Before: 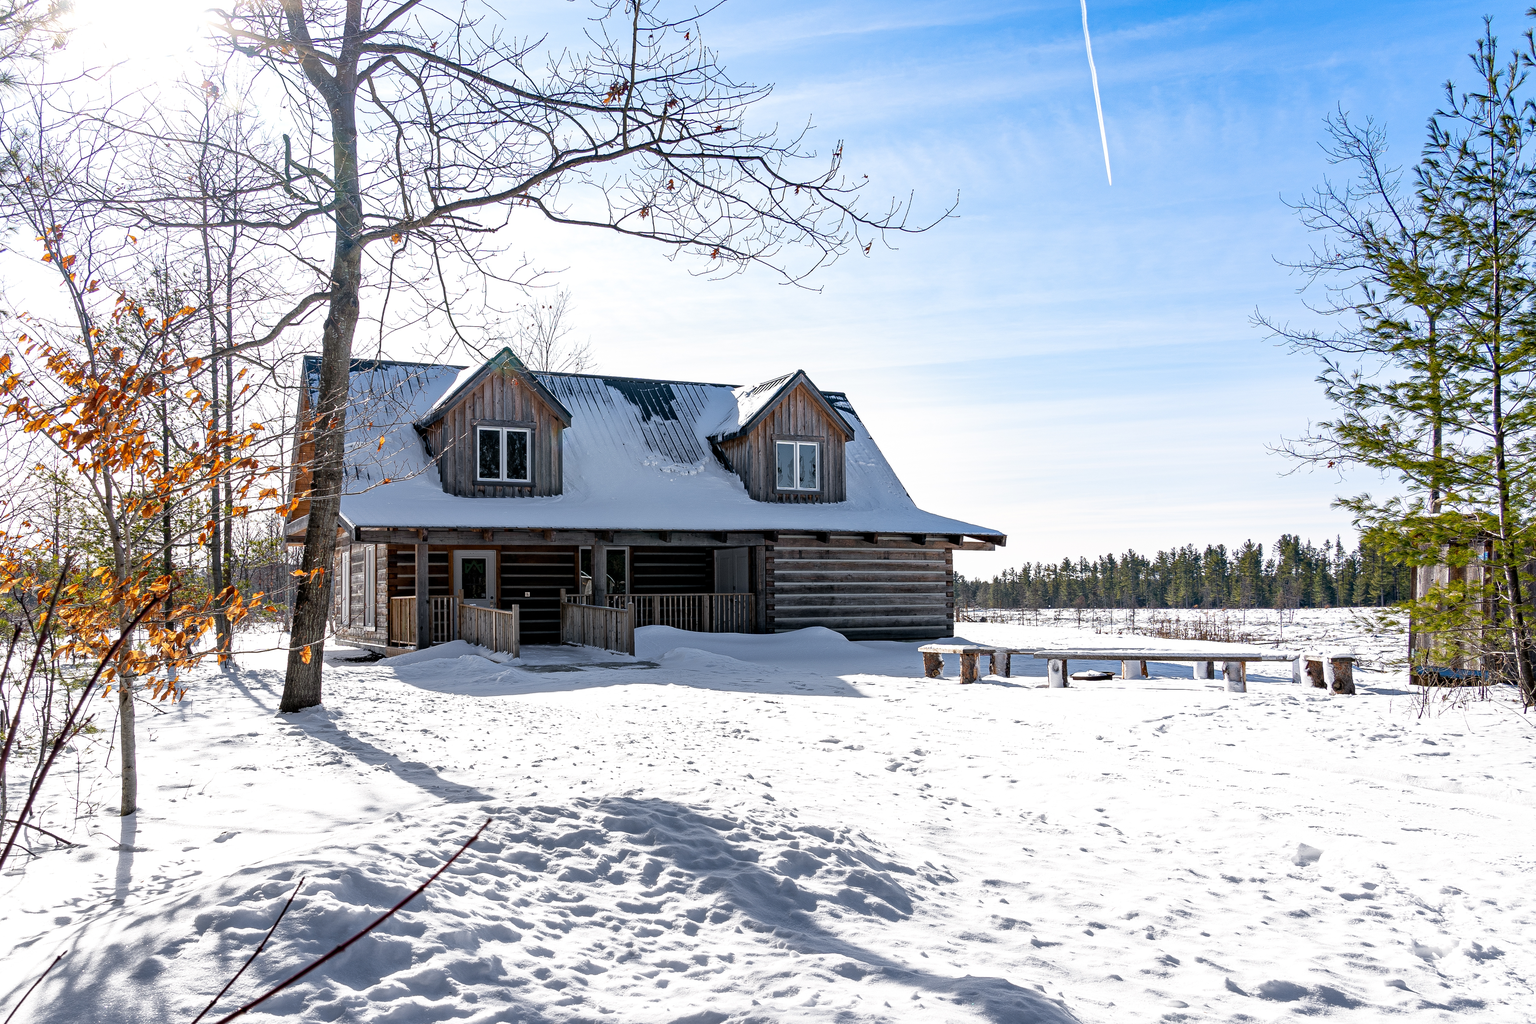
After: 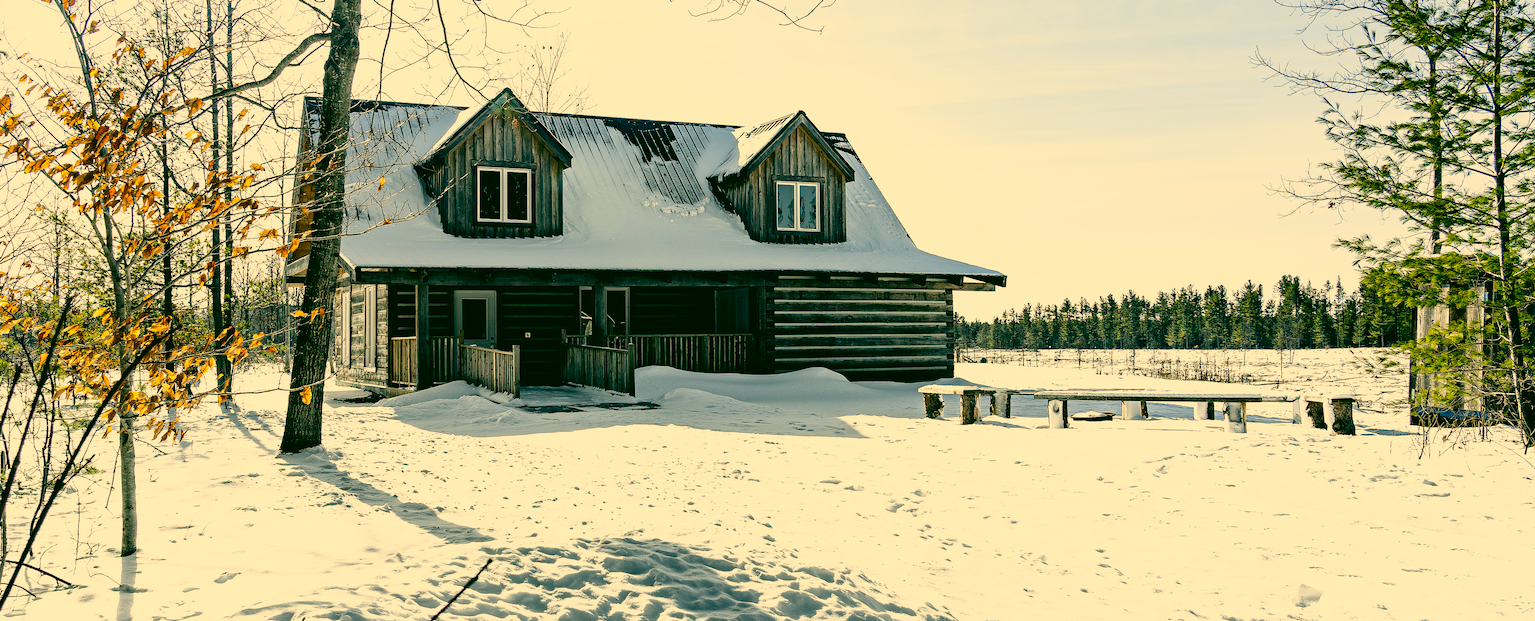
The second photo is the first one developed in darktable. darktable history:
levels: levels [0, 0.478, 1]
color correction: highlights a* 5.62, highlights b* 33.57, shadows a* -25.86, shadows b* 4.02
contrast brightness saturation: contrast 0.22
filmic rgb: black relative exposure -5 EV, hardness 2.88, contrast 1.3
crop and rotate: top 25.357%, bottom 13.942%
